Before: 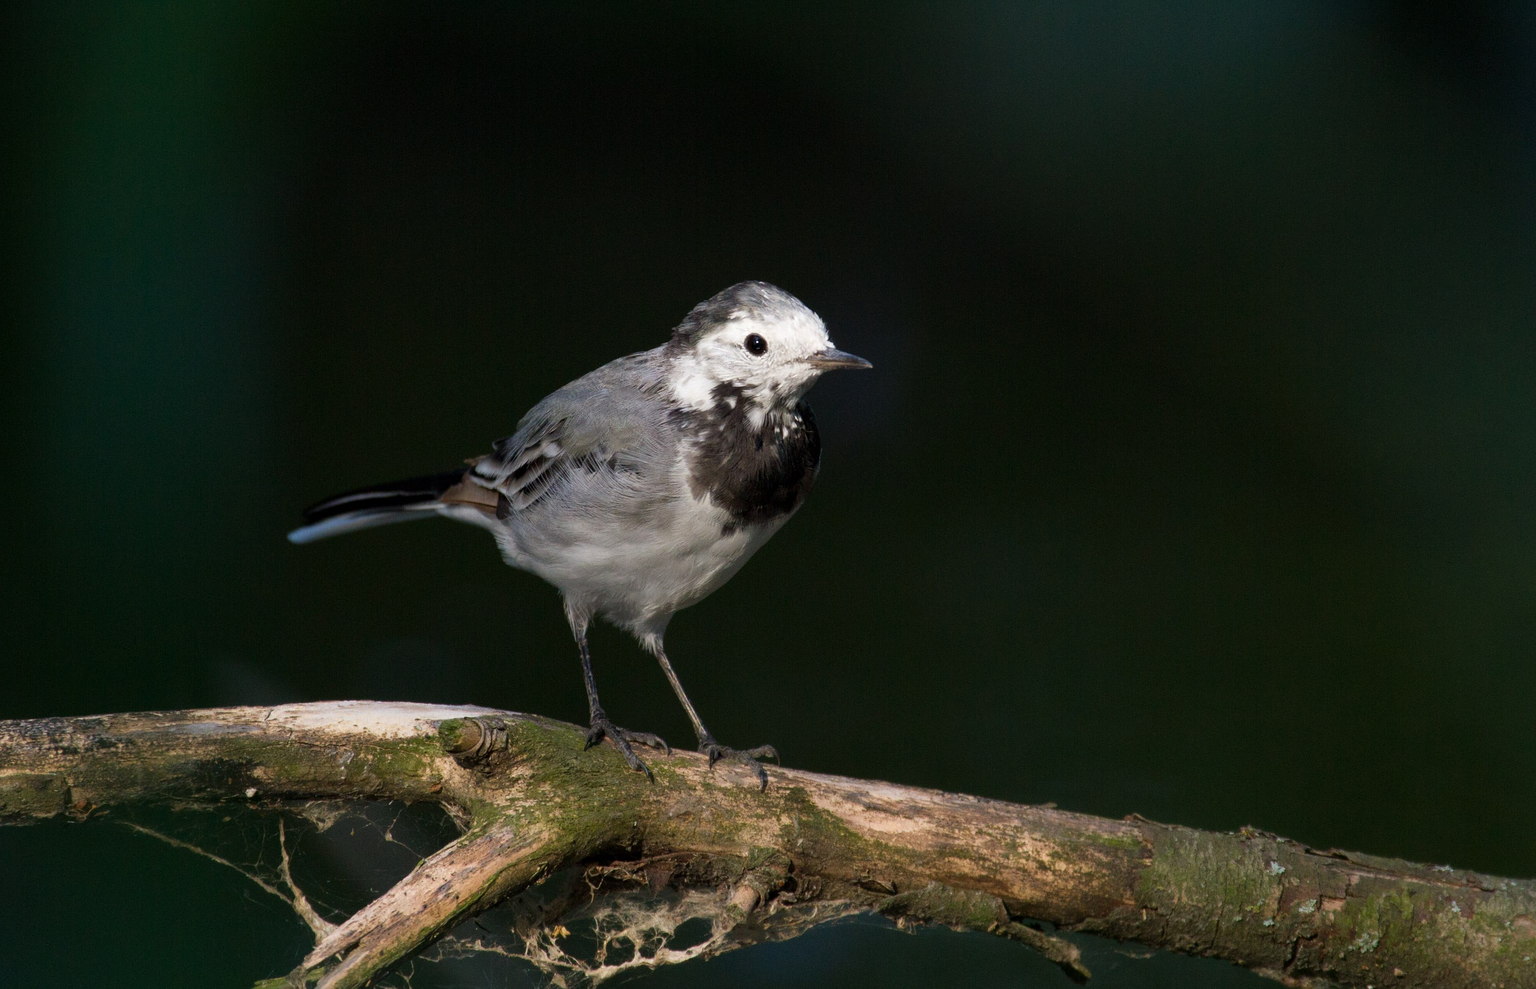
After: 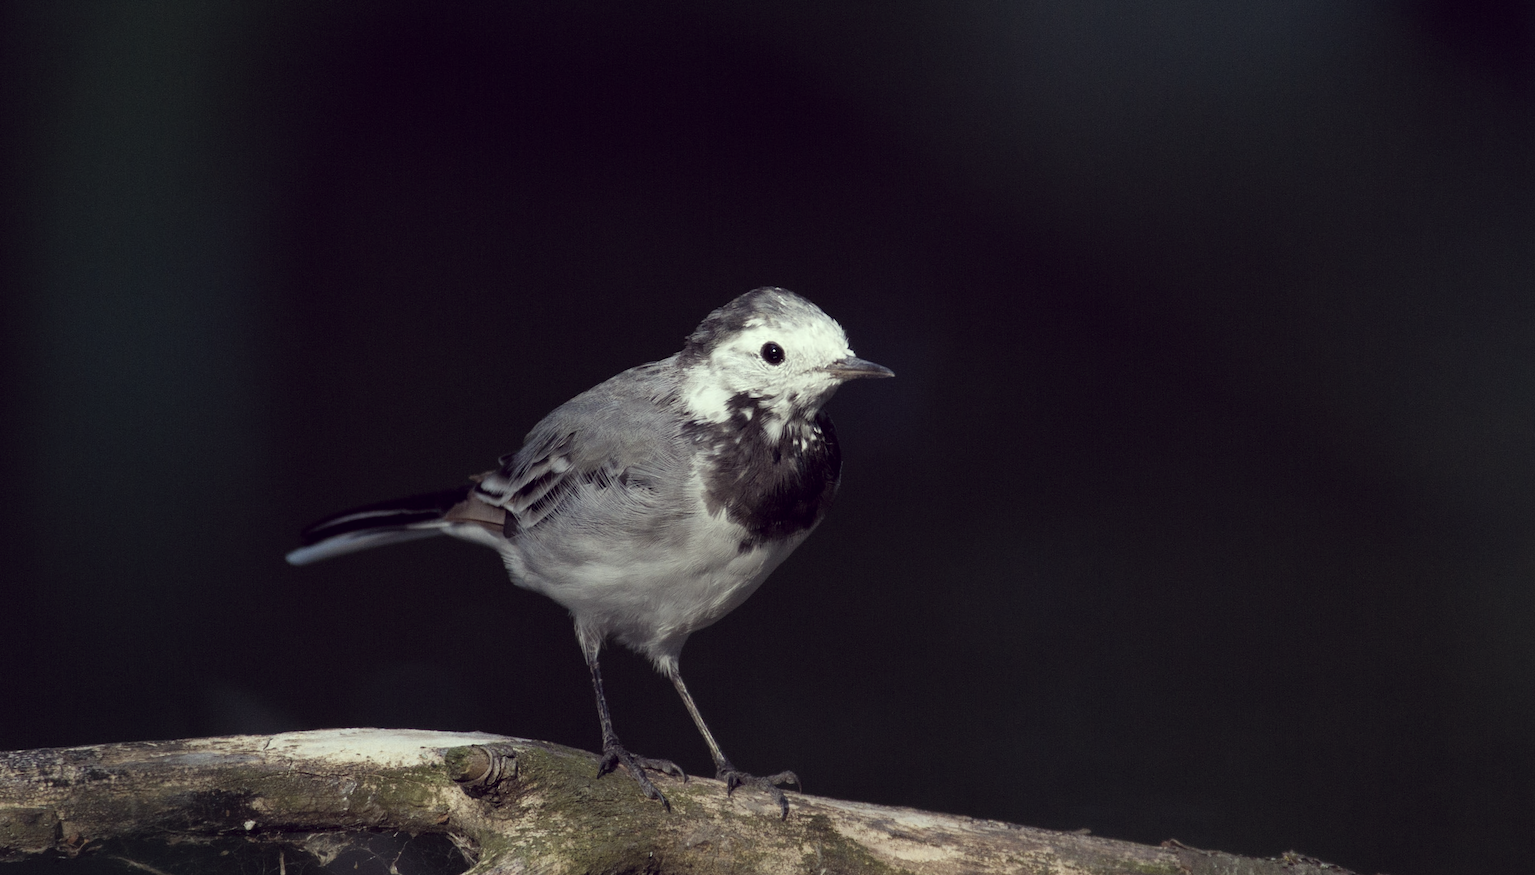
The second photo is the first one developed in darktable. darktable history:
color correction: highlights a* -20.22, highlights b* 20.75, shadows a* 19.55, shadows b* -21.08, saturation 0.382
color balance rgb: linear chroma grading › global chroma 8.786%, perceptual saturation grading › global saturation 25.195%
crop and rotate: angle 0.481°, left 0.324%, right 2.575%, bottom 14.069%
